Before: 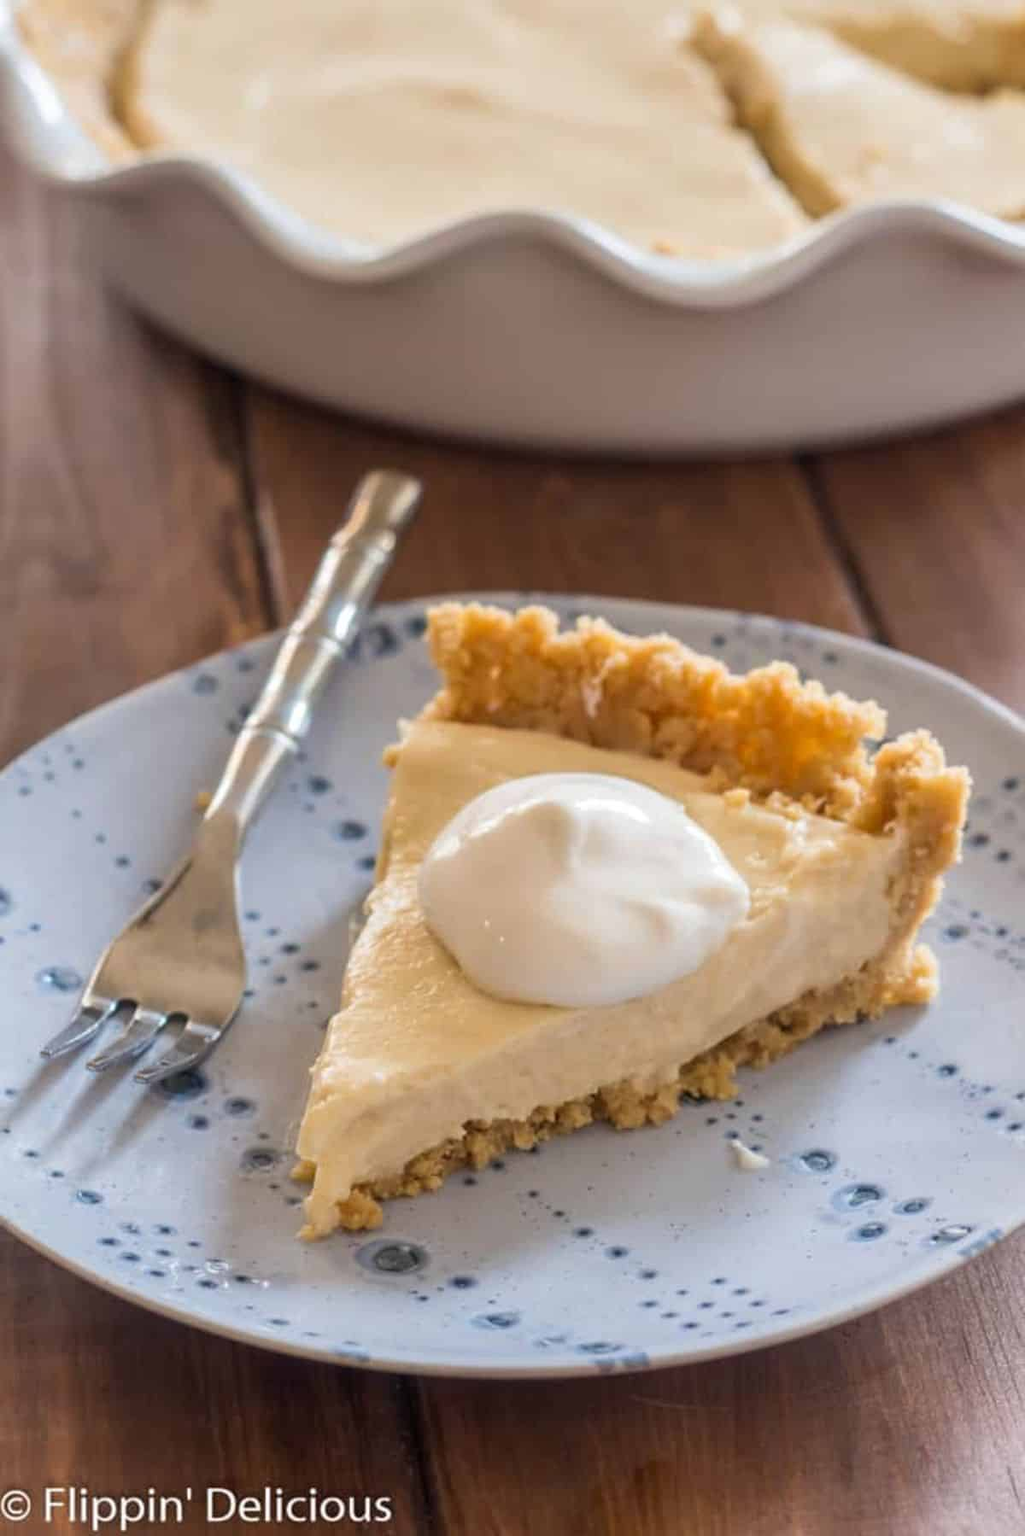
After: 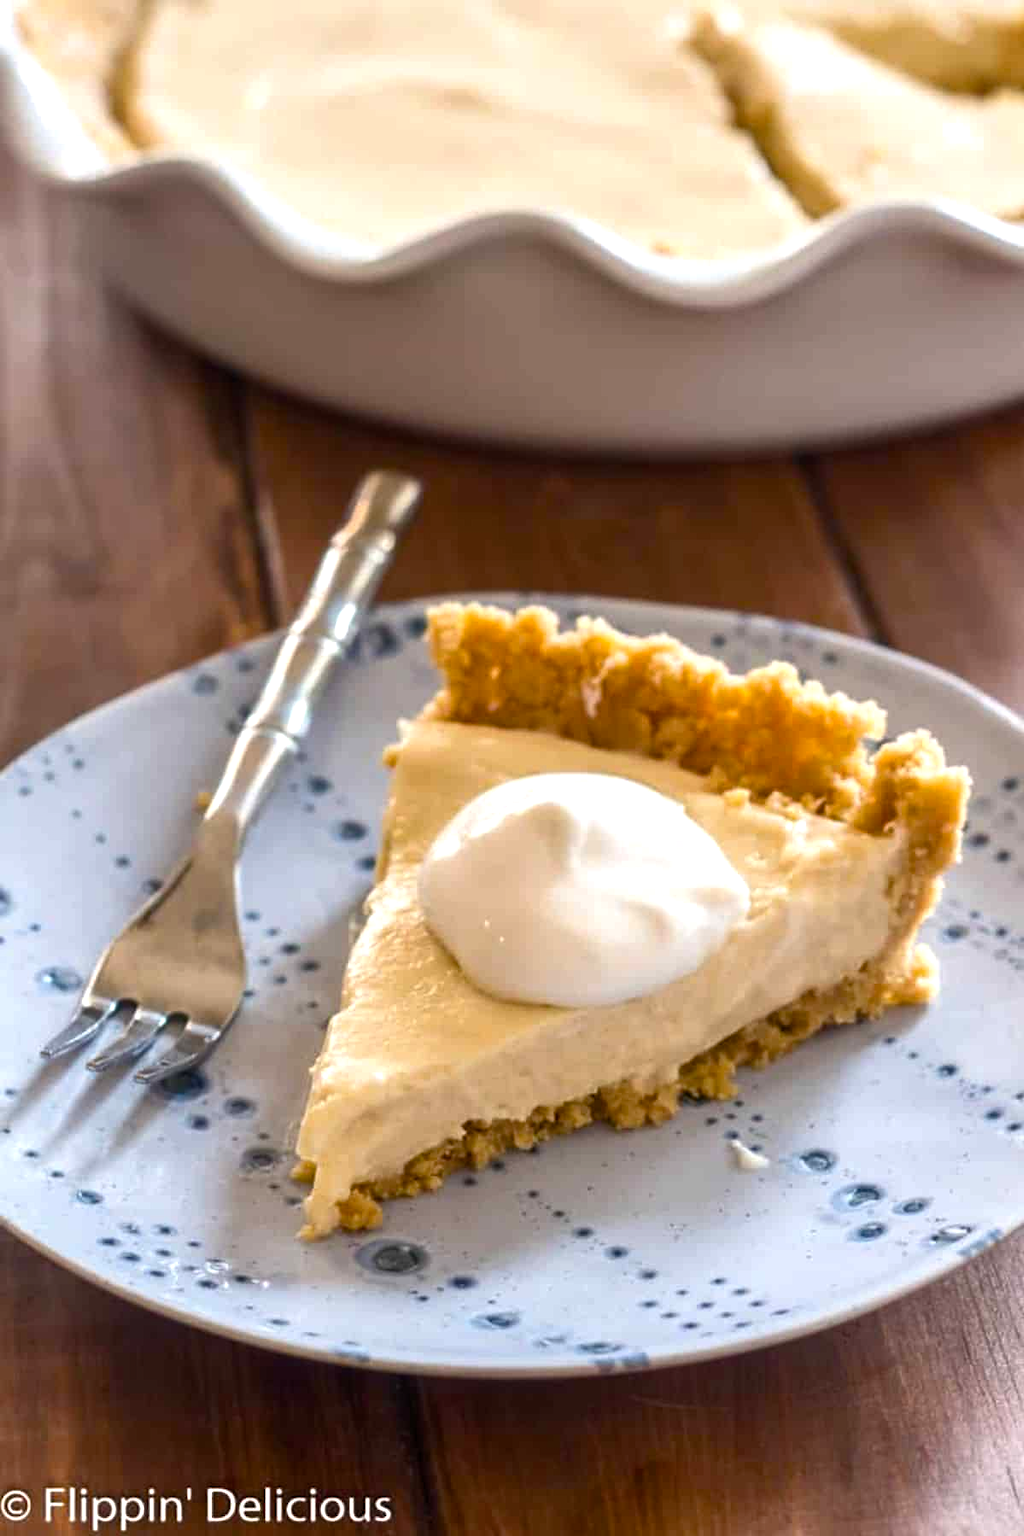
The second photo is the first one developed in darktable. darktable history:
color balance rgb: linear chroma grading › shadows -2.018%, linear chroma grading › highlights -14.744%, linear chroma grading › global chroma -9.663%, linear chroma grading › mid-tones -10.009%, perceptual saturation grading › global saturation 37.244%, perceptual saturation grading › shadows 34.984%, perceptual brilliance grading › global brilliance 15.337%, perceptual brilliance grading › shadows -34.45%, global vibrance 14.682%
